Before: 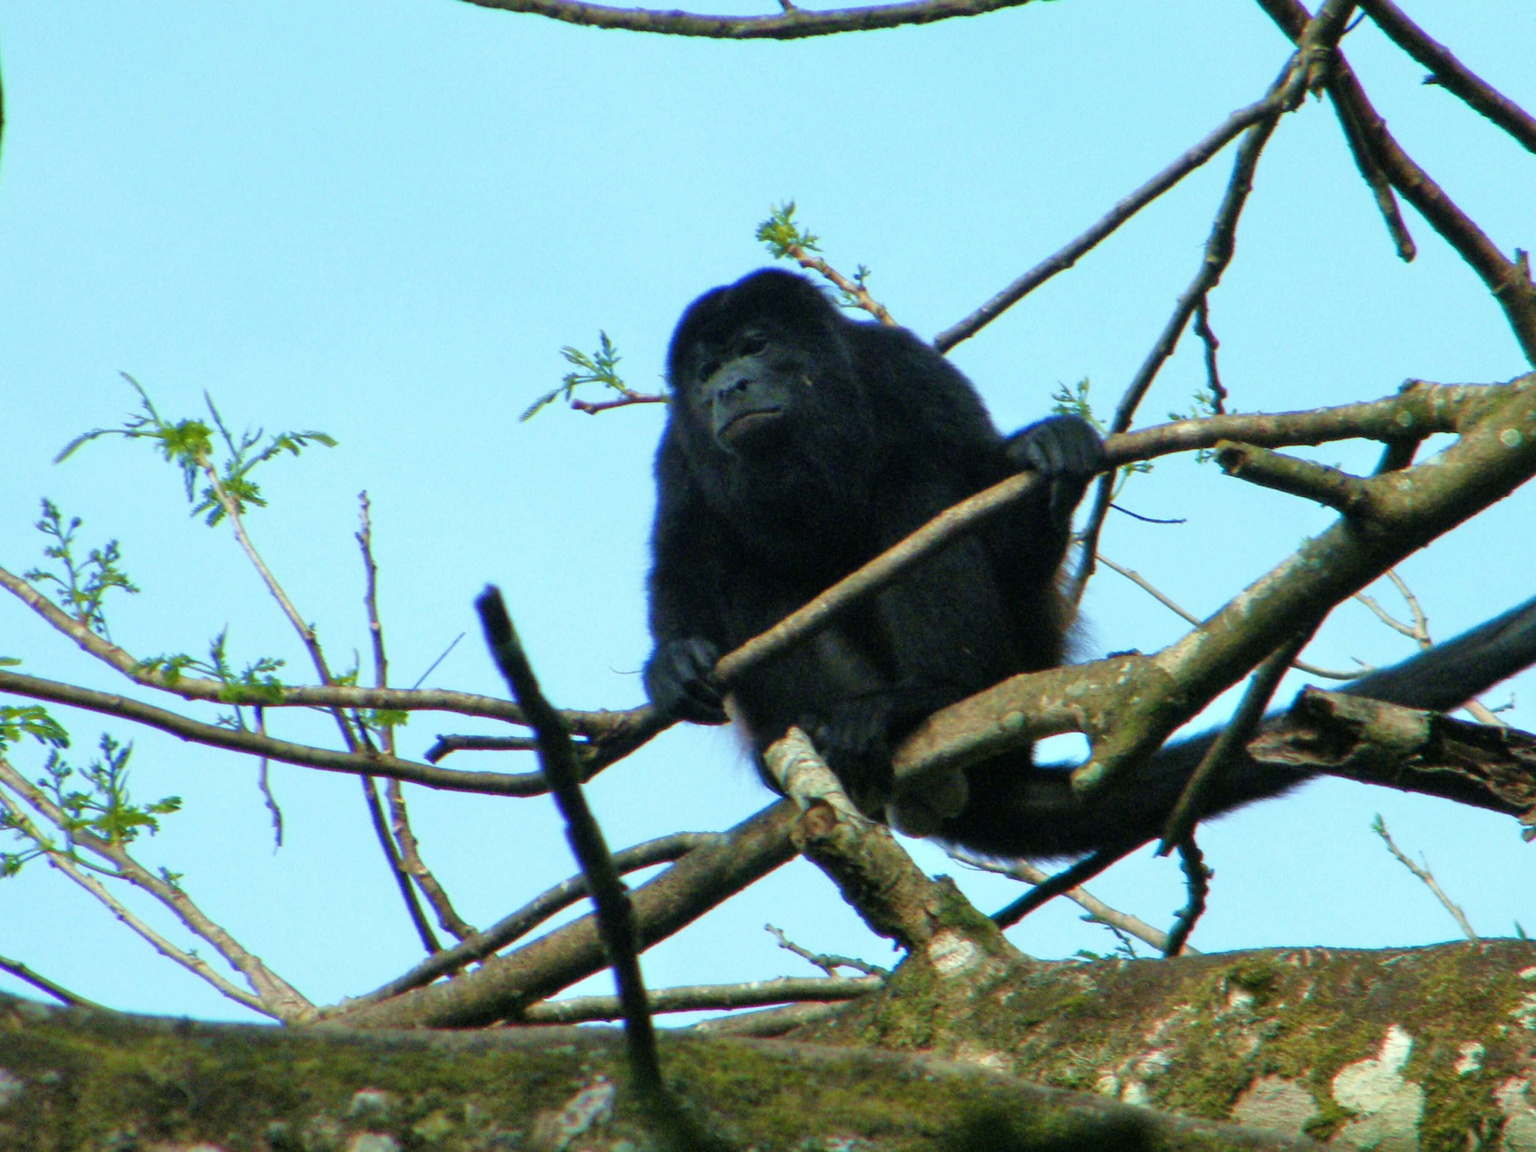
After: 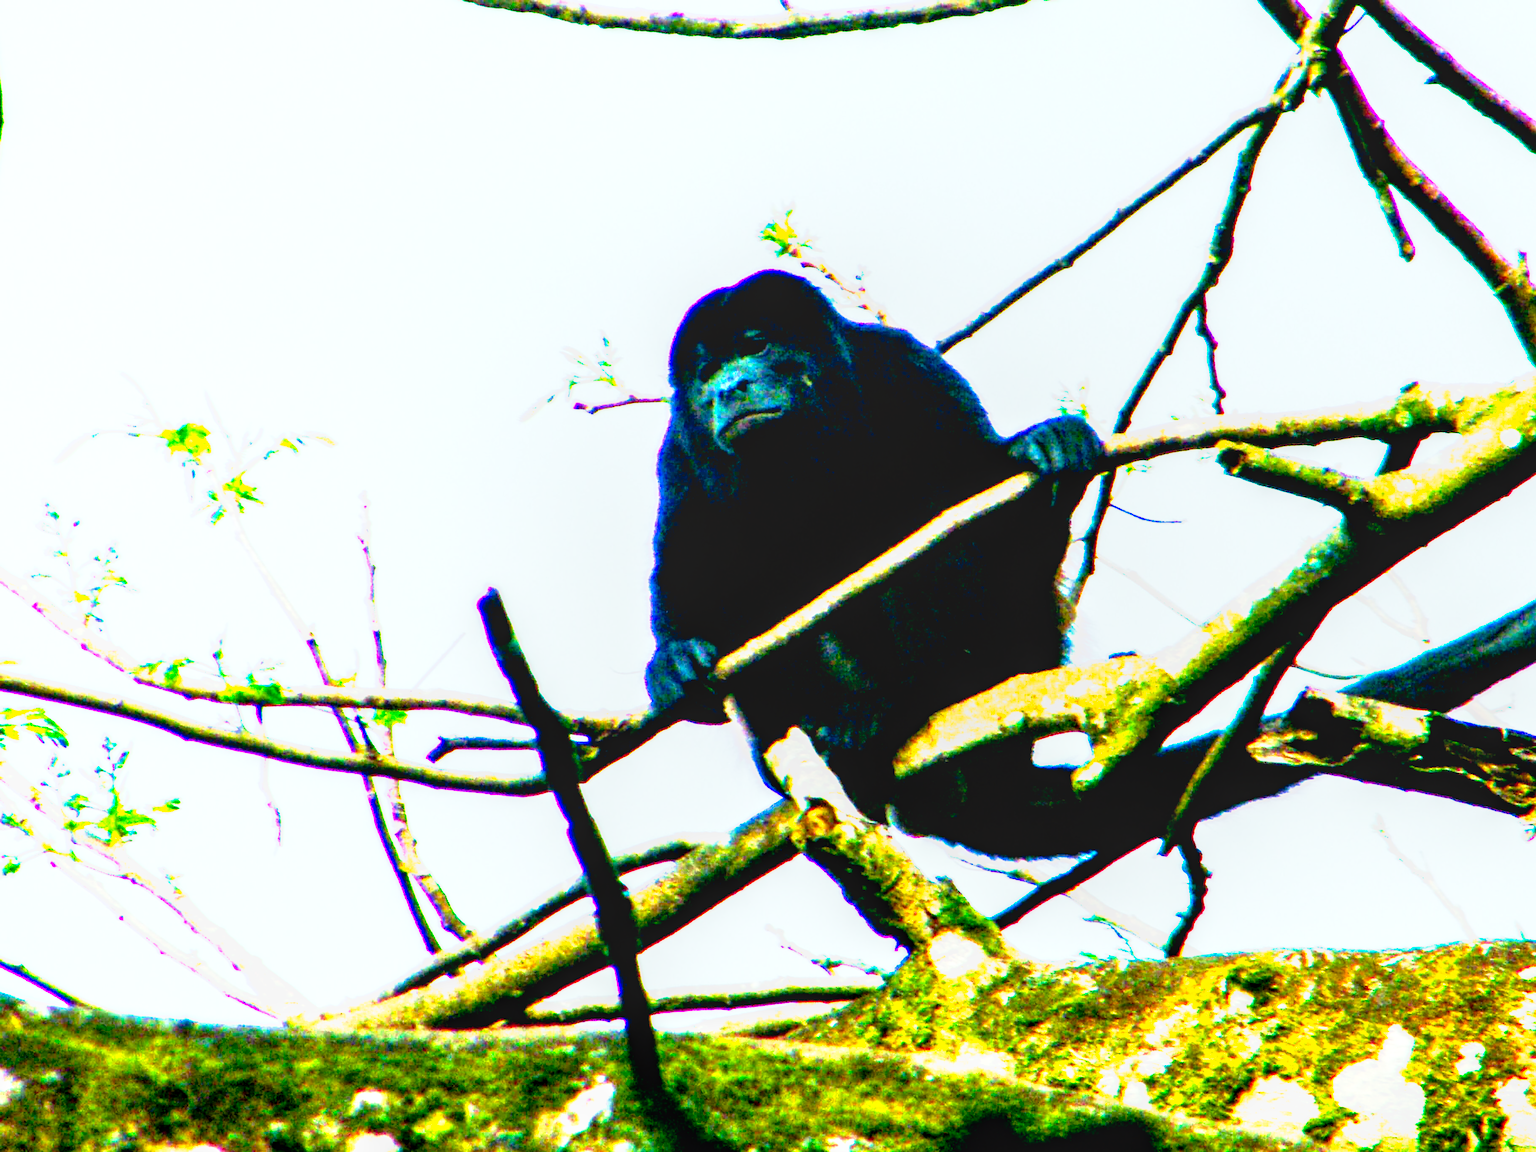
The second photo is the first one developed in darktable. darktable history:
tone curve: curves: ch0 [(0, 0) (0.003, 0.01) (0.011, 0.011) (0.025, 0.008) (0.044, 0.007) (0.069, 0.006) (0.1, 0.005) (0.136, 0.015) (0.177, 0.094) (0.224, 0.241) (0.277, 0.369) (0.335, 0.5) (0.399, 0.648) (0.468, 0.811) (0.543, 0.975) (0.623, 0.989) (0.709, 0.989) (0.801, 0.99) (0.898, 0.99) (1, 1)], preserve colors none
color balance rgb: linear chroma grading › global chroma 16.62%, perceptual saturation grading › highlights -8.63%, perceptual saturation grading › mid-tones 18.66%, perceptual saturation grading › shadows 28.49%, perceptual brilliance grading › highlights 14.22%, perceptual brilliance grading › shadows -18.96%, global vibrance 27.71%
exposure: exposure 0.375 EV, compensate highlight preservation false
local contrast: on, module defaults
